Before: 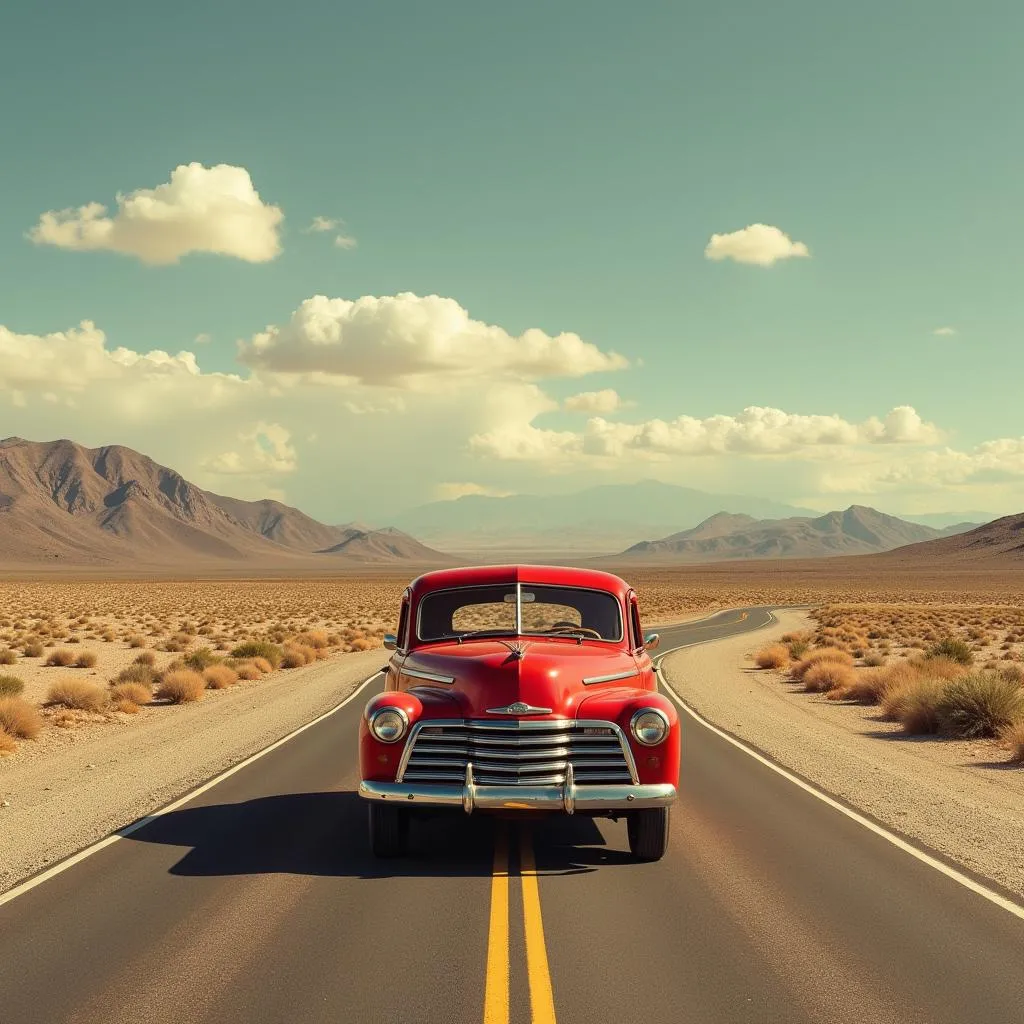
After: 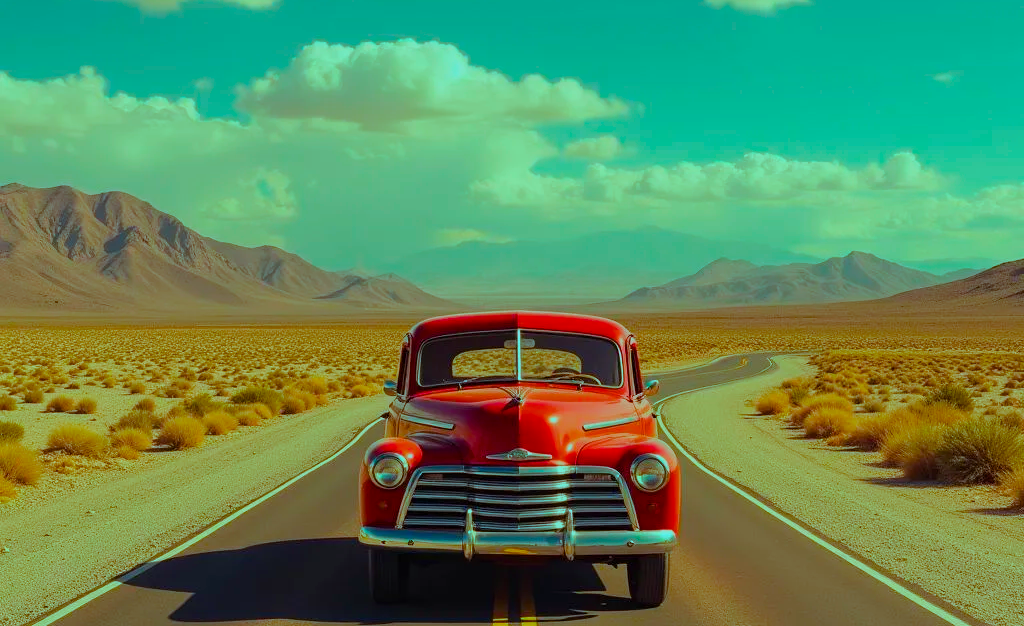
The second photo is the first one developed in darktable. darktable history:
crop and rotate: top 24.902%, bottom 13.959%
color balance rgb: highlights gain › luminance -32.992%, highlights gain › chroma 5.728%, highlights gain › hue 219.46°, linear chroma grading › global chroma 8.219%, perceptual saturation grading › global saturation 40.023%, global vibrance 20%
